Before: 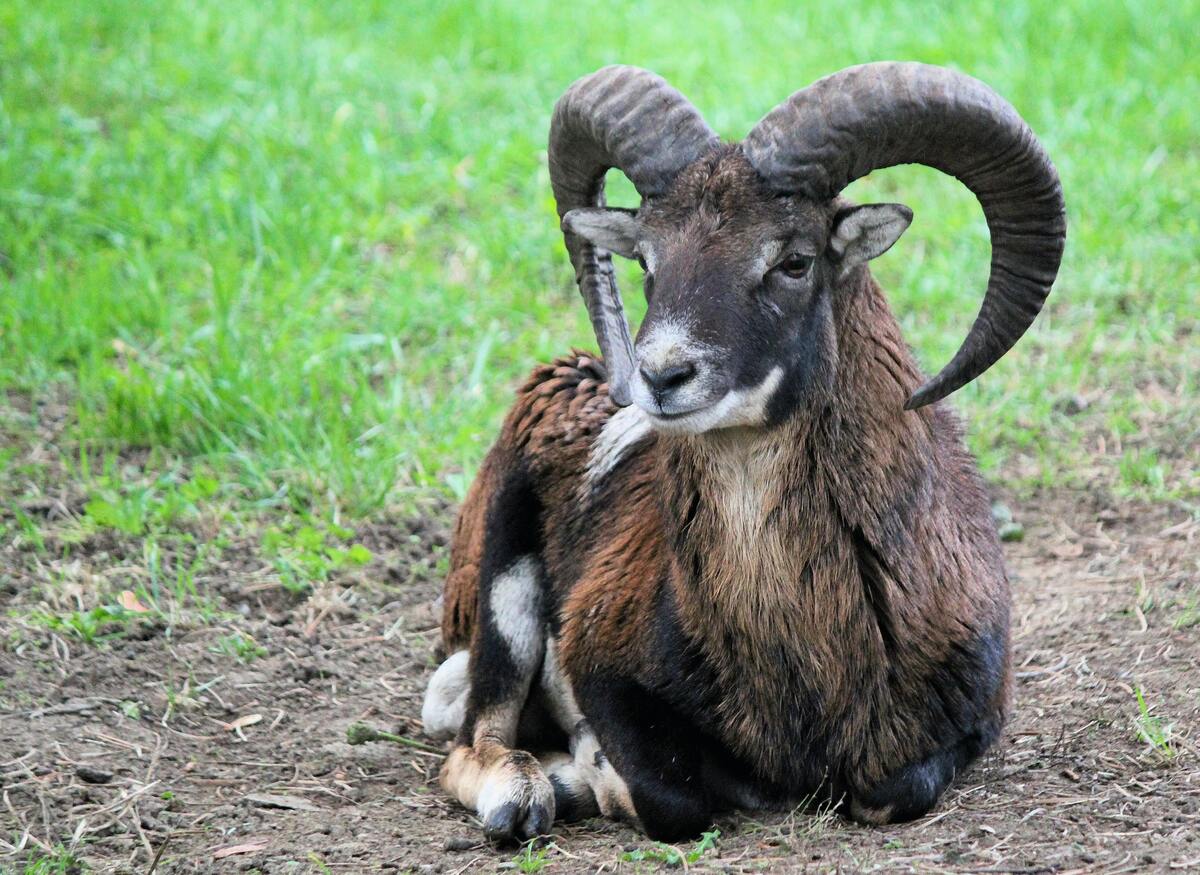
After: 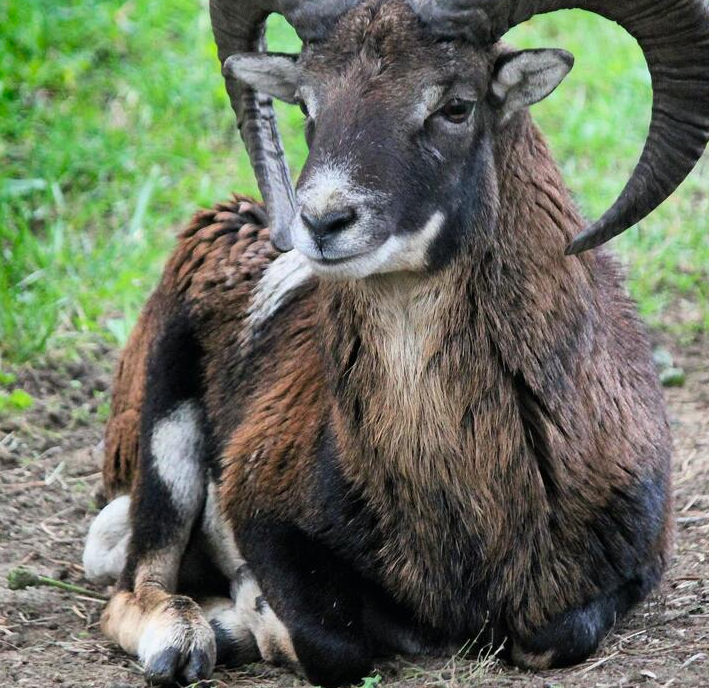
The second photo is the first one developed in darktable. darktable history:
crop and rotate: left 28.256%, top 17.734%, right 12.656%, bottom 3.573%
shadows and highlights: shadows 24.5, highlights -78.15, soften with gaussian
